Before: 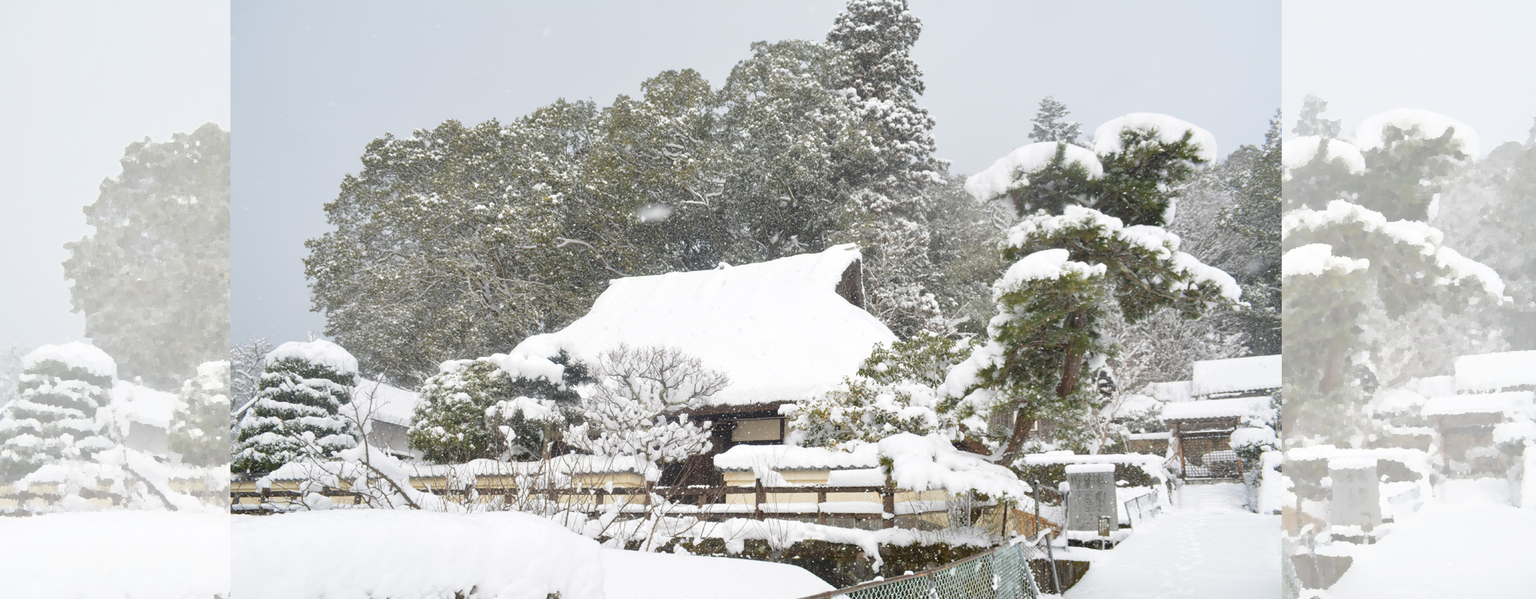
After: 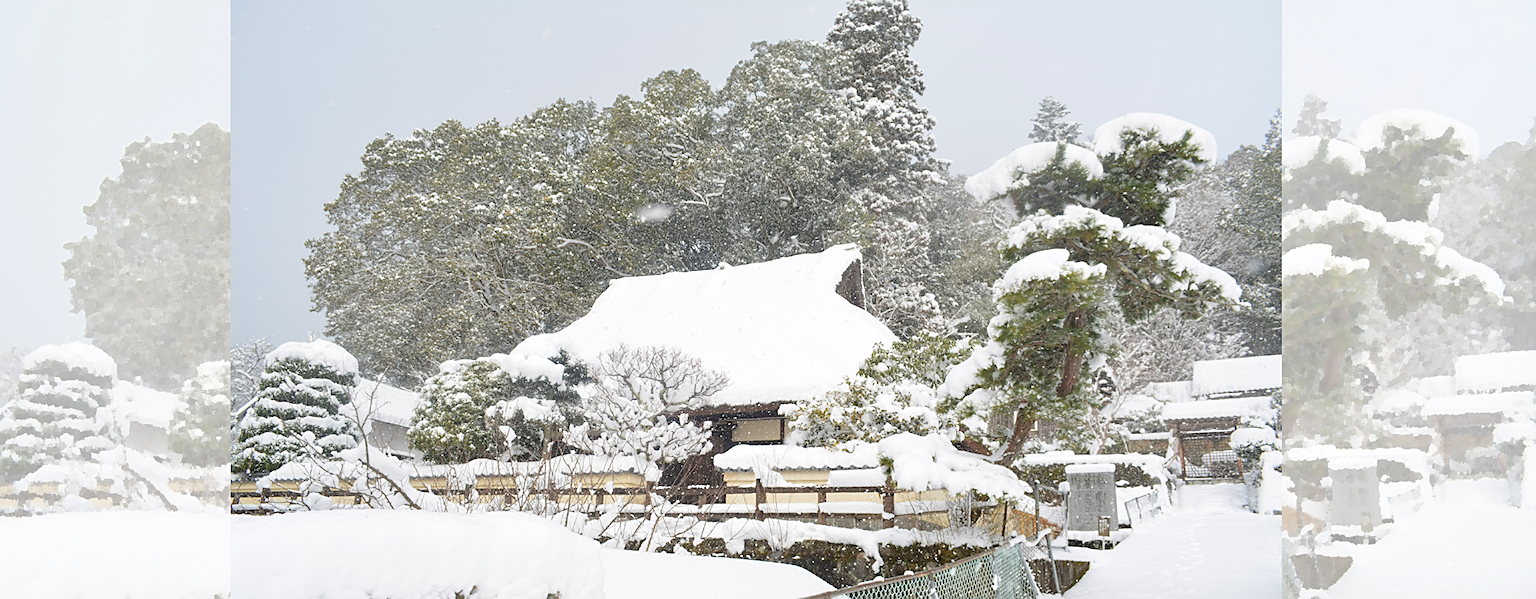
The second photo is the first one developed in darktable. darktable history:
sharpen: on, module defaults
contrast brightness saturation: contrast 0.028, brightness 0.069, saturation 0.132
